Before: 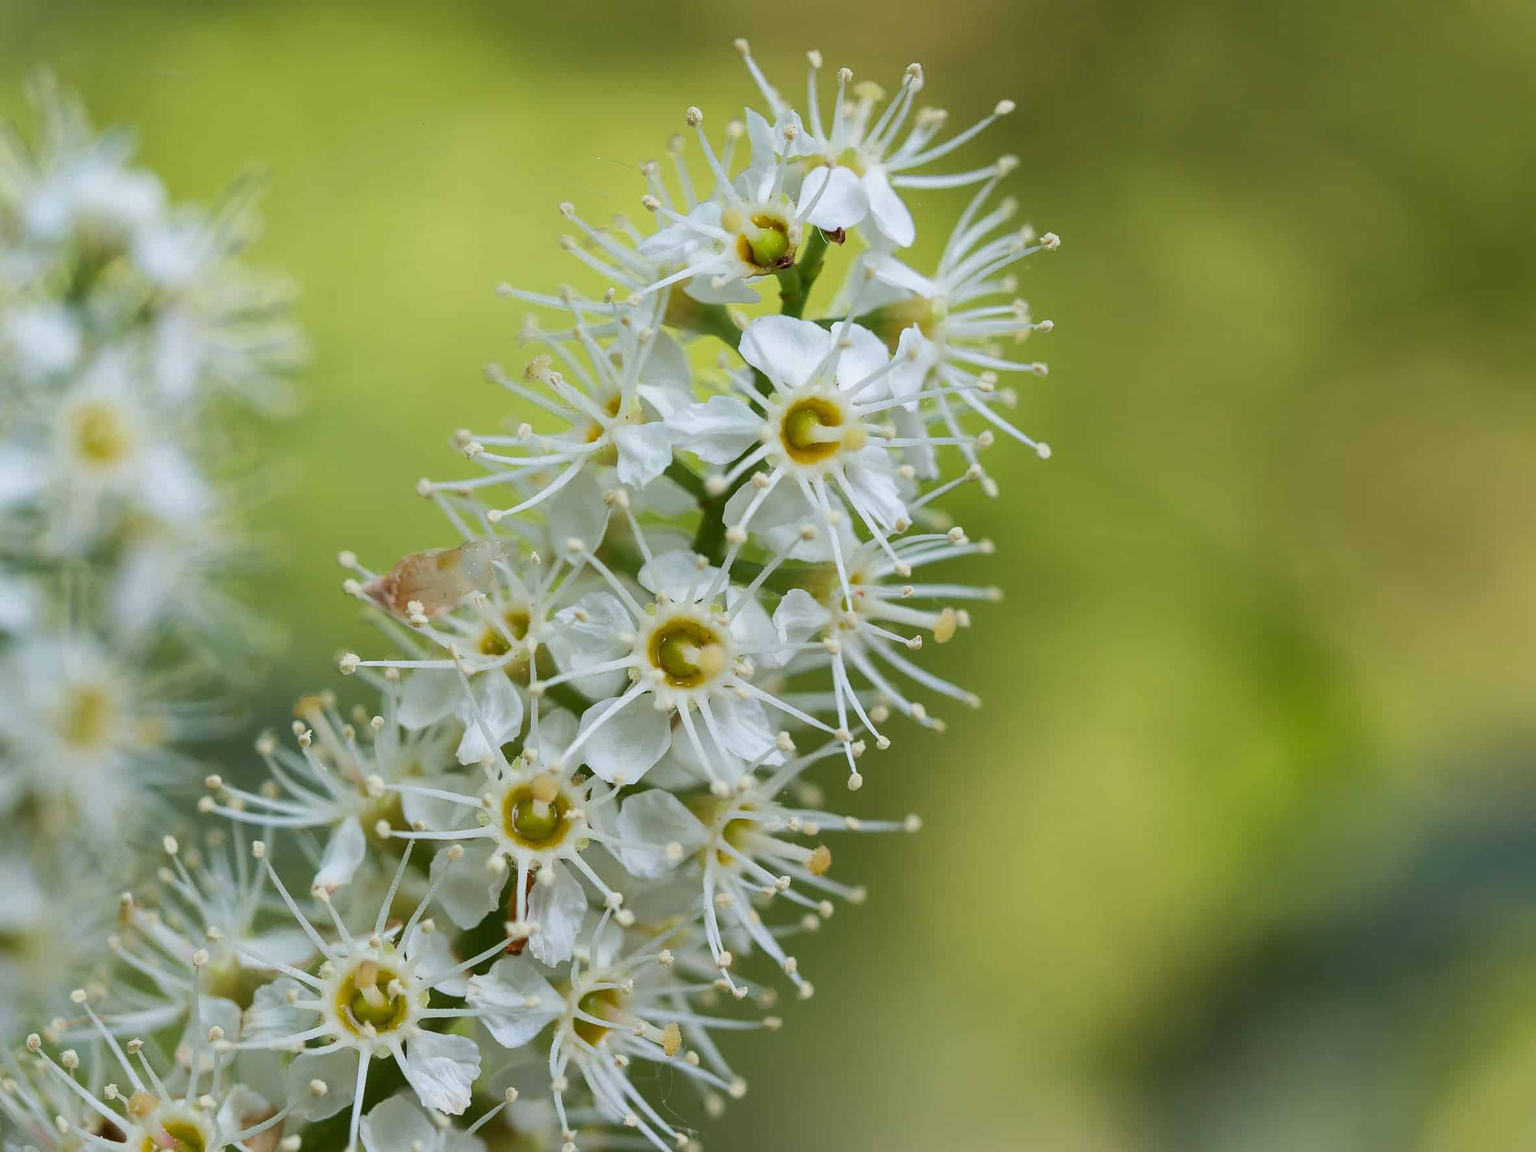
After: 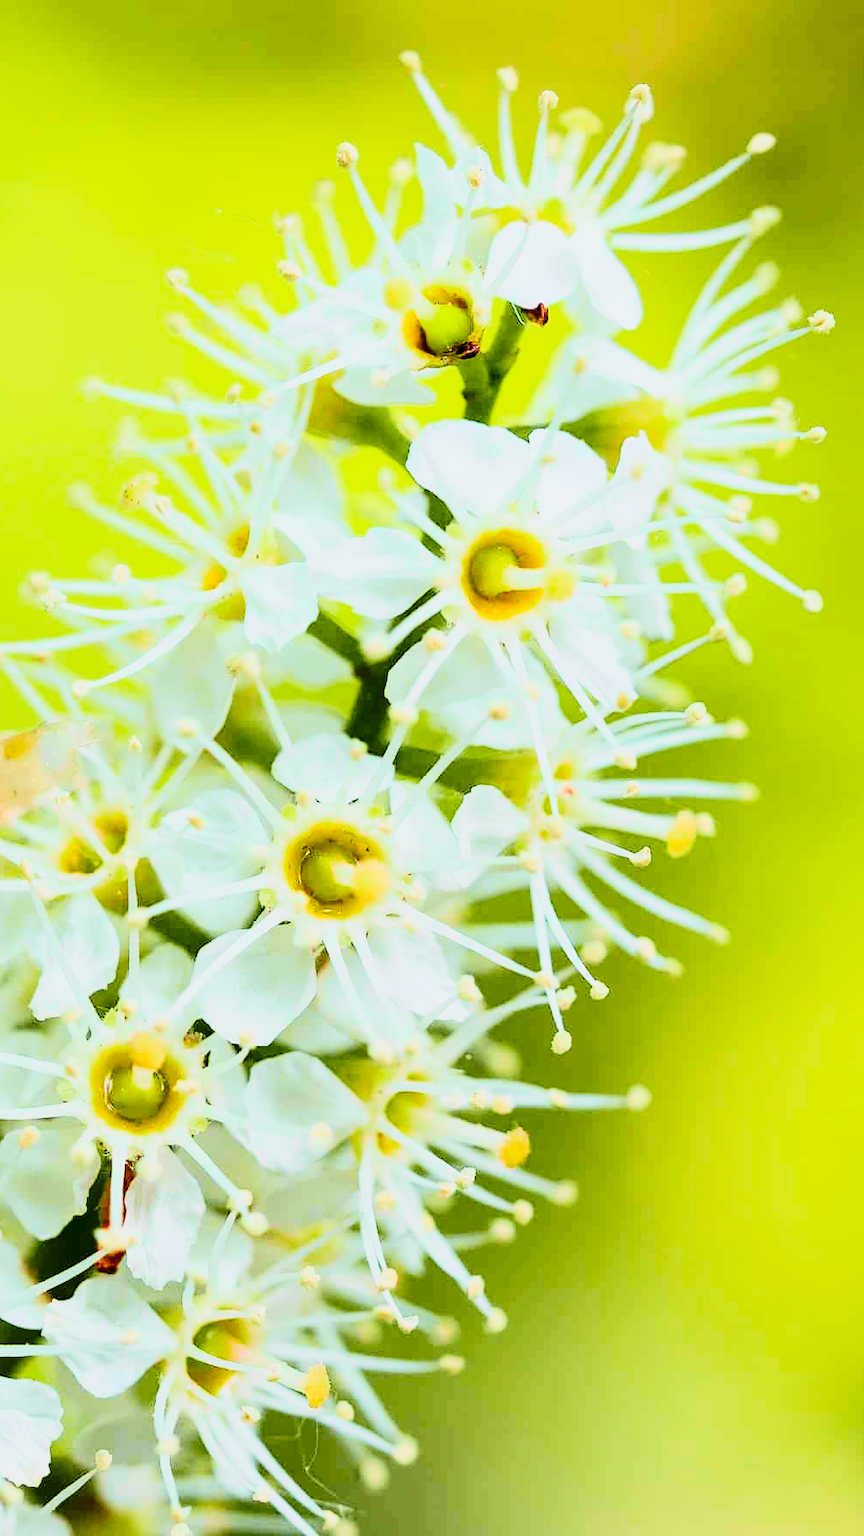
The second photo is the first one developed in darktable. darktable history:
exposure: black level correction 0, exposure 0.889 EV, compensate highlight preservation false
filmic rgb: black relative exposure -4.27 EV, white relative exposure 4.56 EV, hardness 2.38, contrast 1.052
crop: left 28.286%, right 29.473%
tone curve: curves: ch0 [(0, 0.013) (0.137, 0.121) (0.326, 0.386) (0.489, 0.573) (0.663, 0.749) (0.854, 0.897) (1, 0.974)]; ch1 [(0, 0) (0.366, 0.367) (0.475, 0.453) (0.494, 0.493) (0.504, 0.497) (0.544, 0.579) (0.562, 0.619) (0.622, 0.694) (1, 1)]; ch2 [(0, 0) (0.333, 0.346) (0.375, 0.375) (0.424, 0.43) (0.476, 0.492) (0.502, 0.503) (0.533, 0.541) (0.572, 0.615) (0.605, 0.656) (0.641, 0.709) (1, 1)], color space Lab, independent channels, preserve colors none
tone equalizer: on, module defaults
contrast brightness saturation: contrast 0.274
color balance rgb: perceptual saturation grading › global saturation 29.56%
